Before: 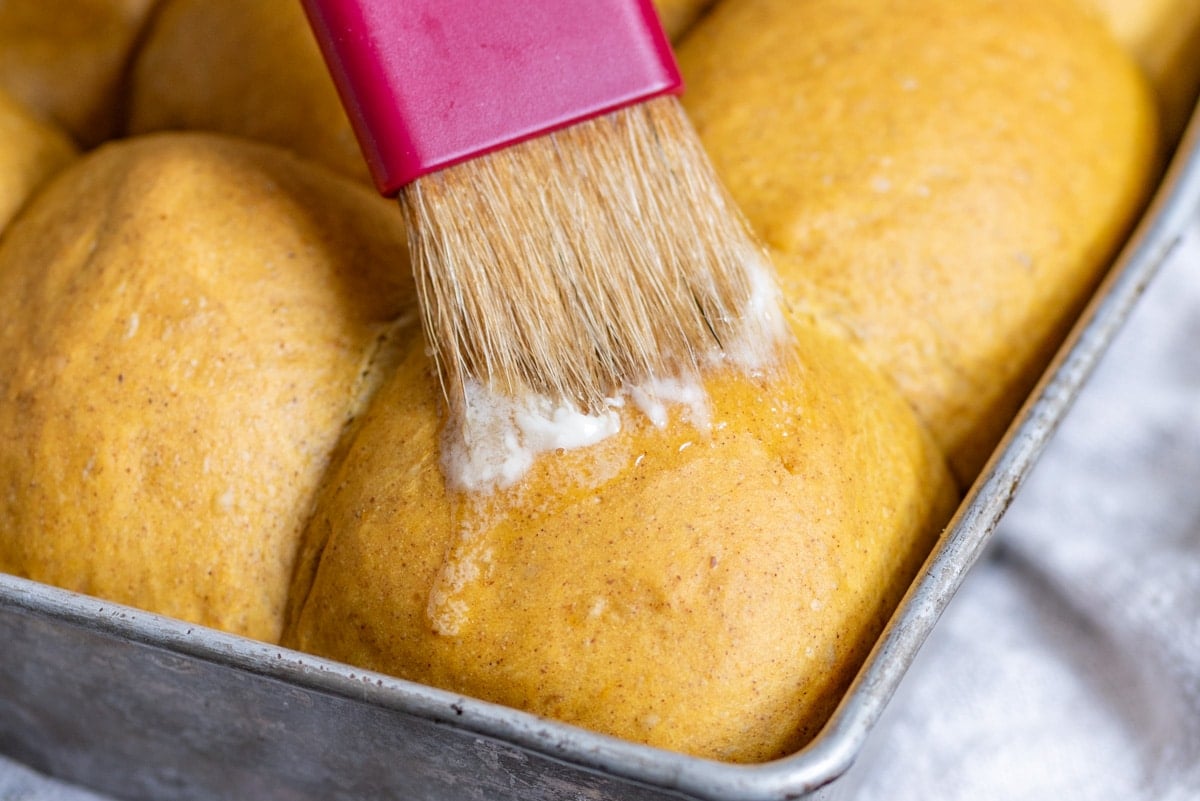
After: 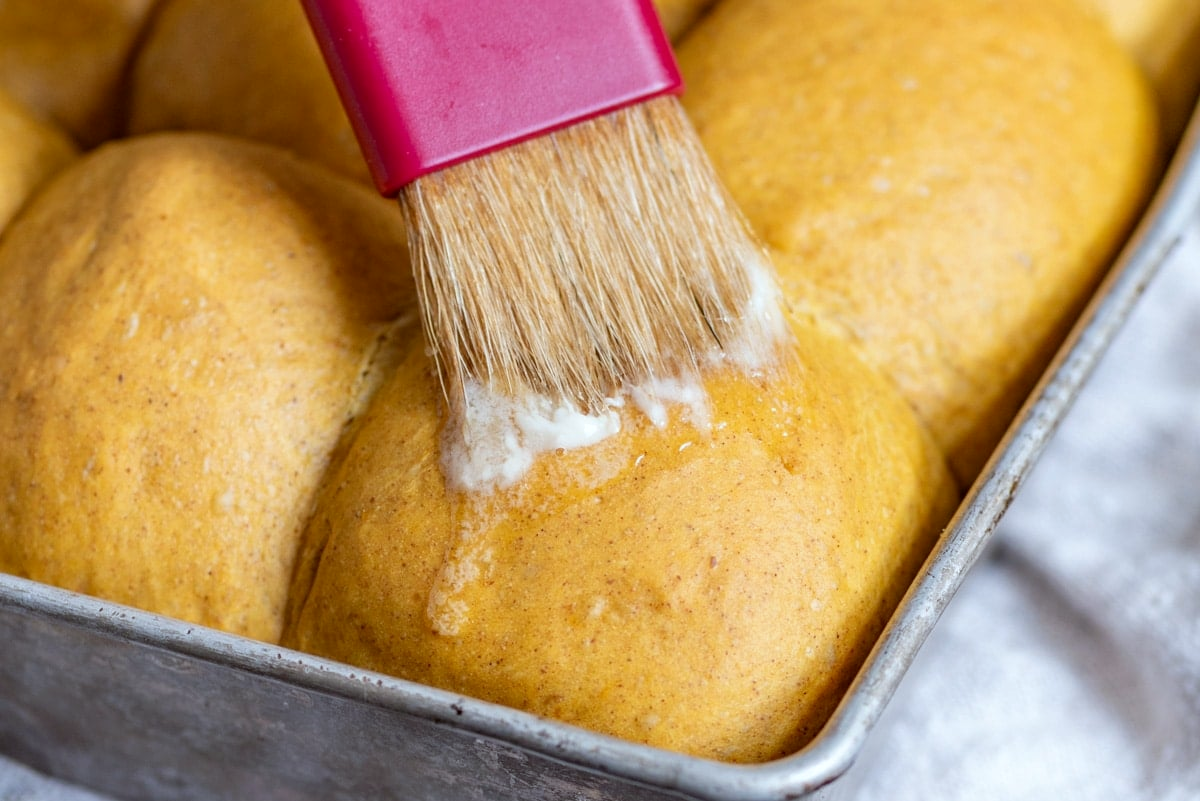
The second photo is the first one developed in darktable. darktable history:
color correction: highlights a* -2.92, highlights b* -2.01, shadows a* 2.47, shadows b* 2.74
